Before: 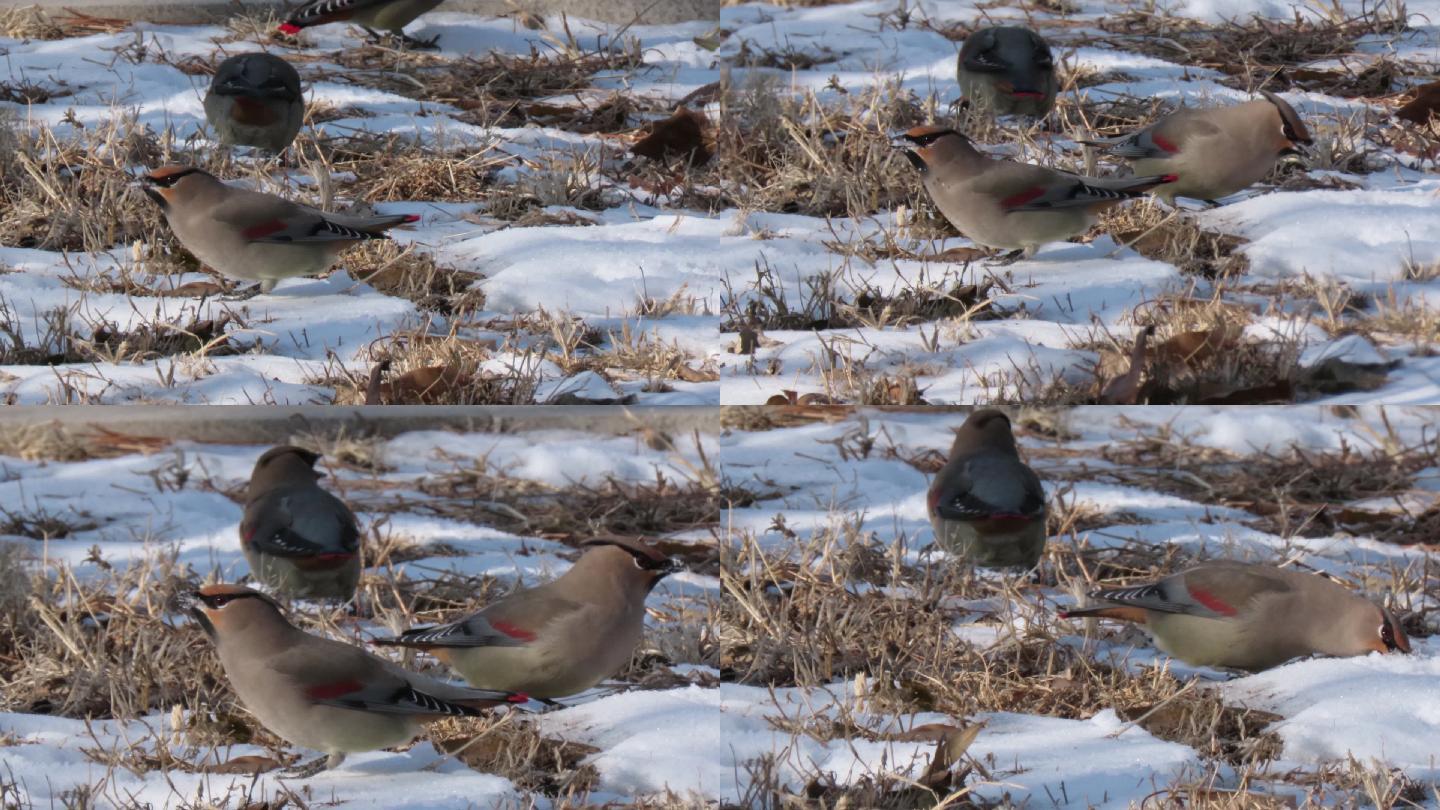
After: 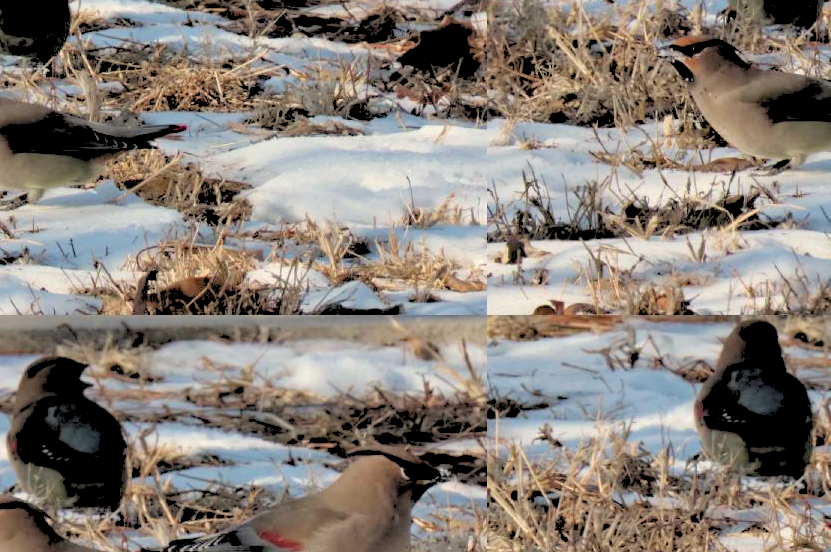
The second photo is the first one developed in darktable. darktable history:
rgb levels: levels [[0.027, 0.429, 0.996], [0, 0.5, 1], [0, 0.5, 1]]
crop: left 16.202%, top 11.208%, right 26.045%, bottom 20.557%
haze removal: compatibility mode true, adaptive false
white balance: red 1.029, blue 0.92
shadows and highlights: low approximation 0.01, soften with gaussian
